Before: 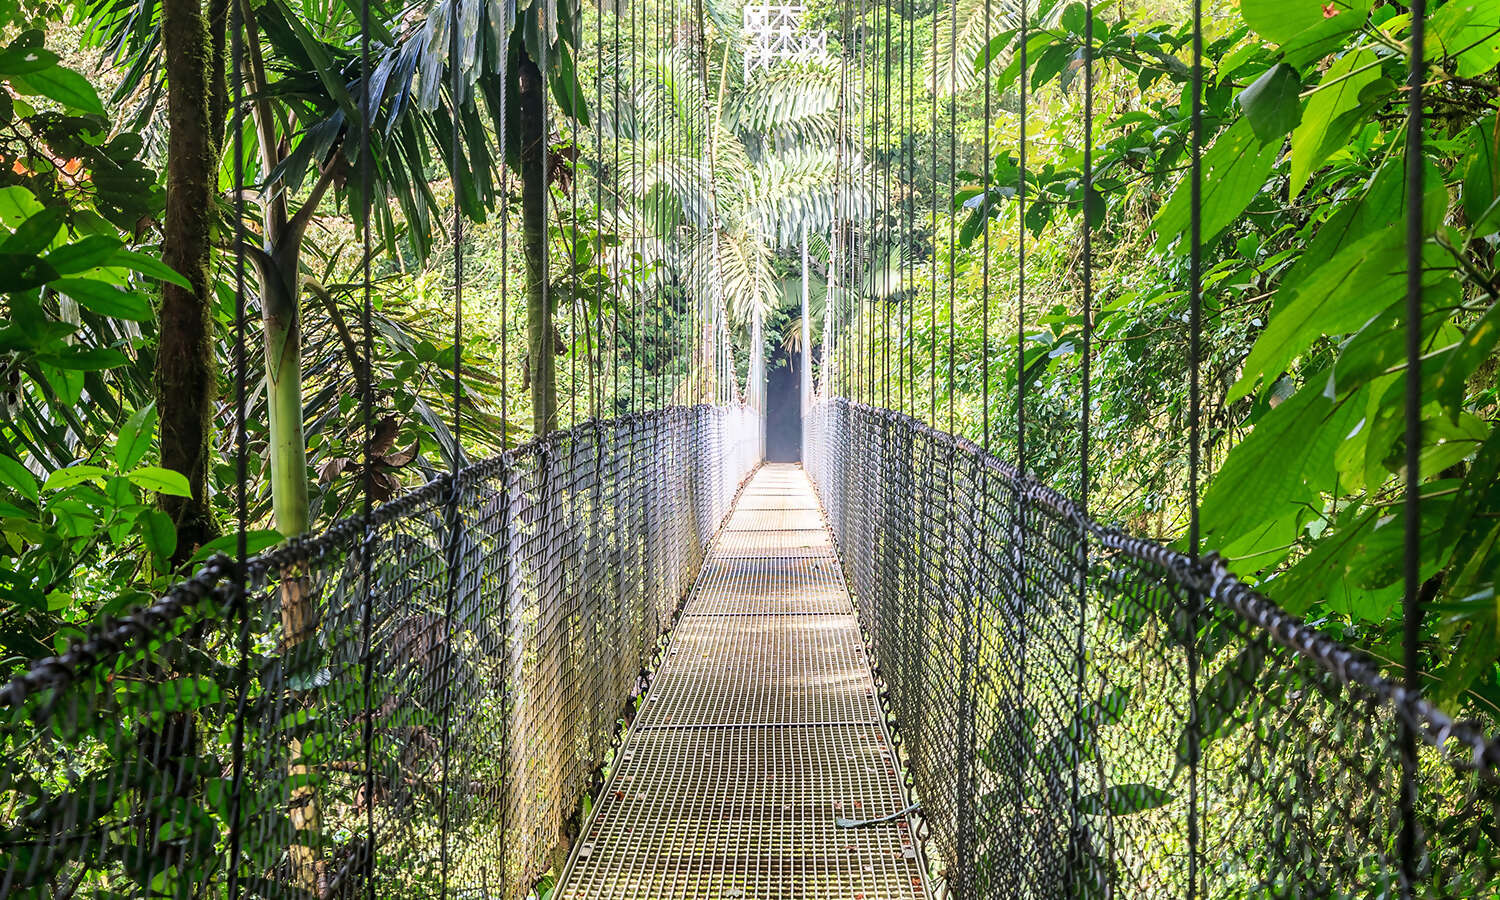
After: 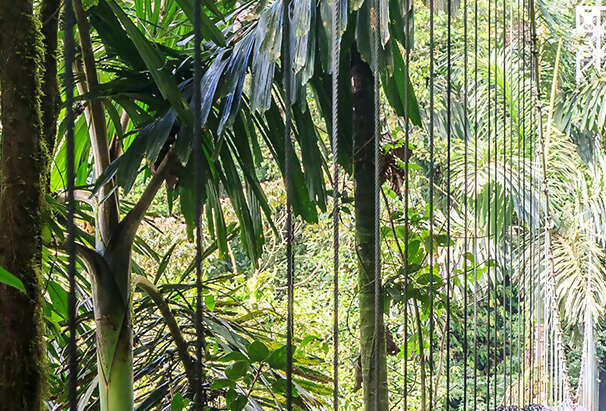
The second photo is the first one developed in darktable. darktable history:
crop and rotate: left 11.209%, top 0.103%, right 48.35%, bottom 54.119%
